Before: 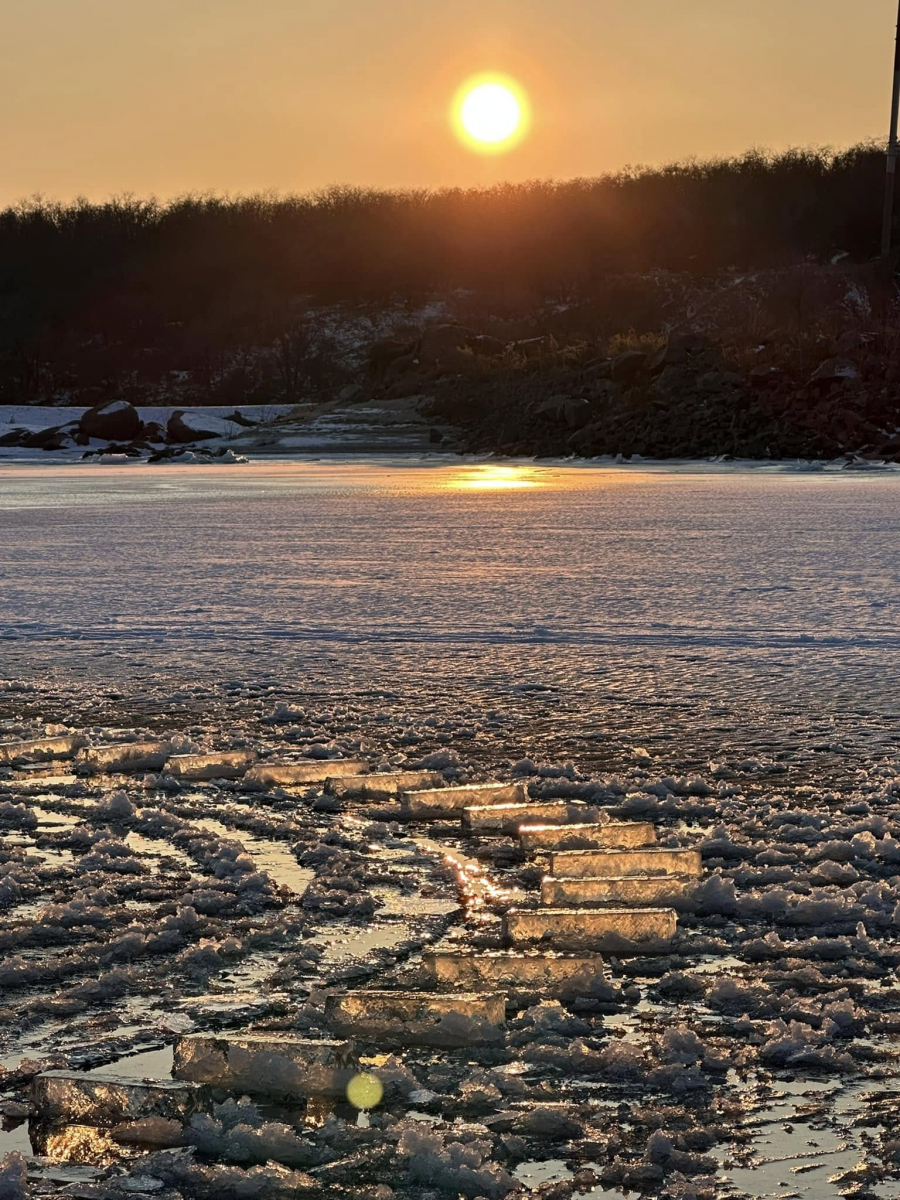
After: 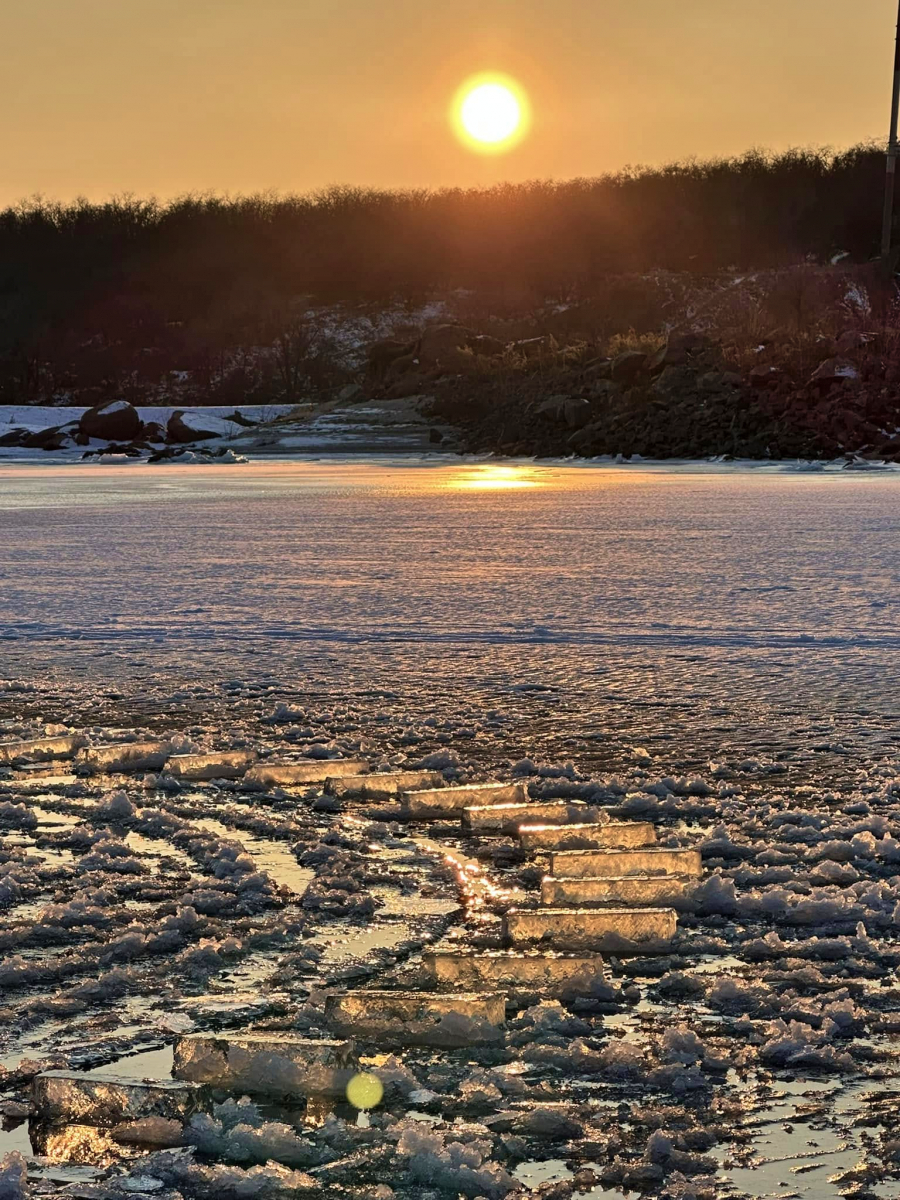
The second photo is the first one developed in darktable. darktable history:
shadows and highlights: shadows 60, soften with gaussian
velvia: on, module defaults
